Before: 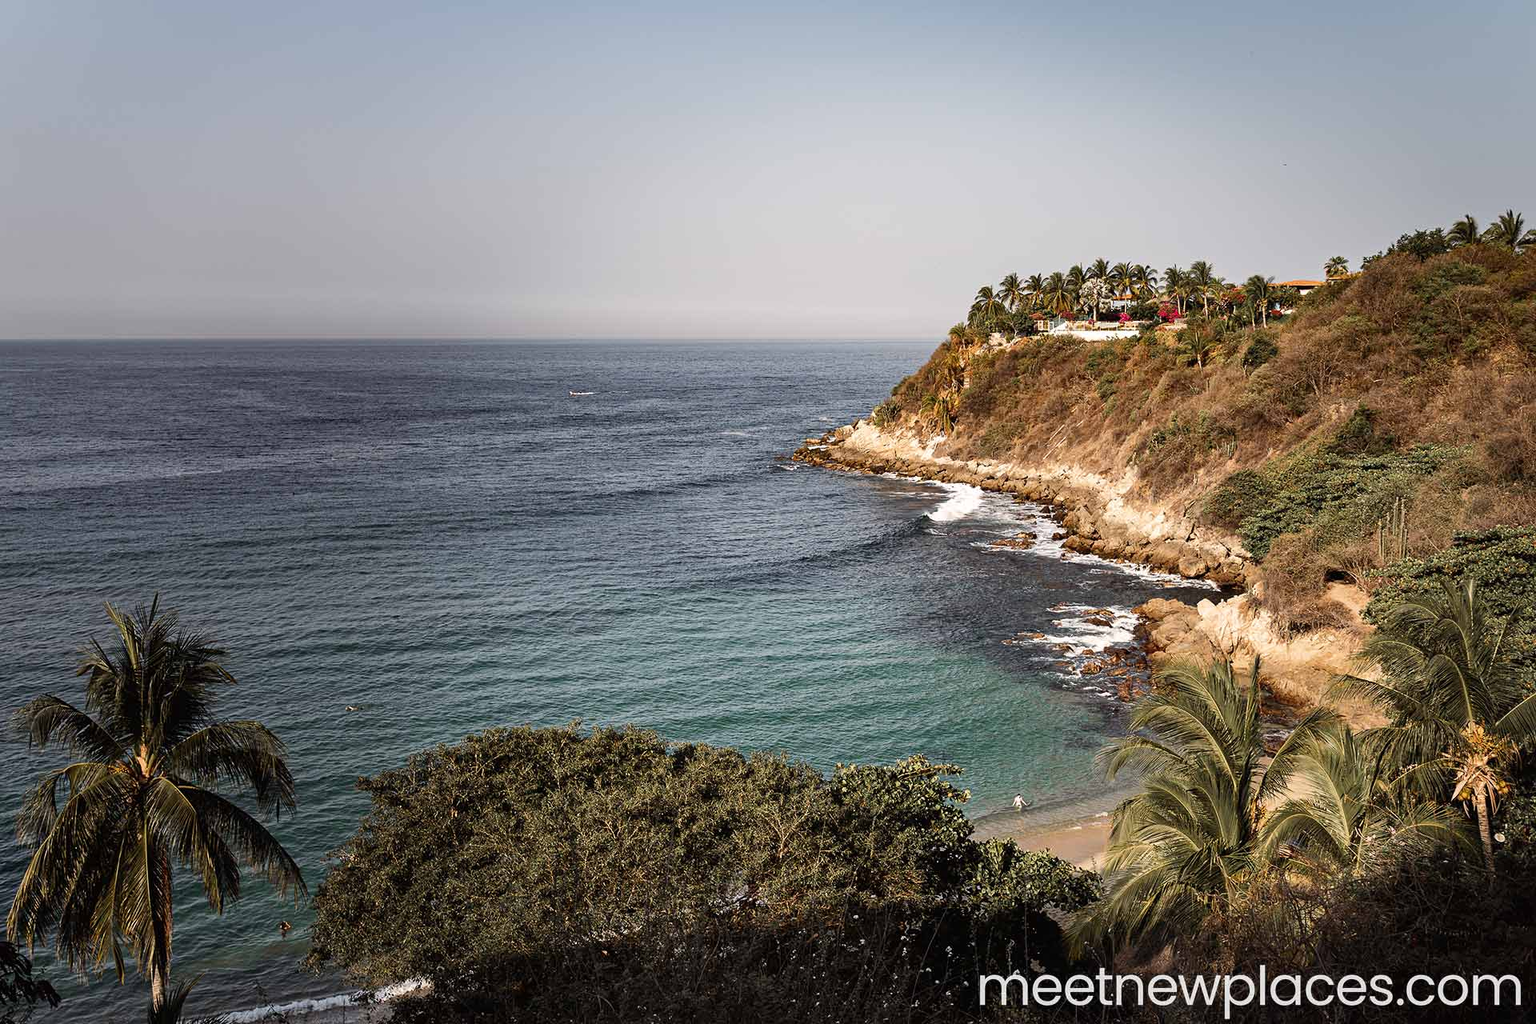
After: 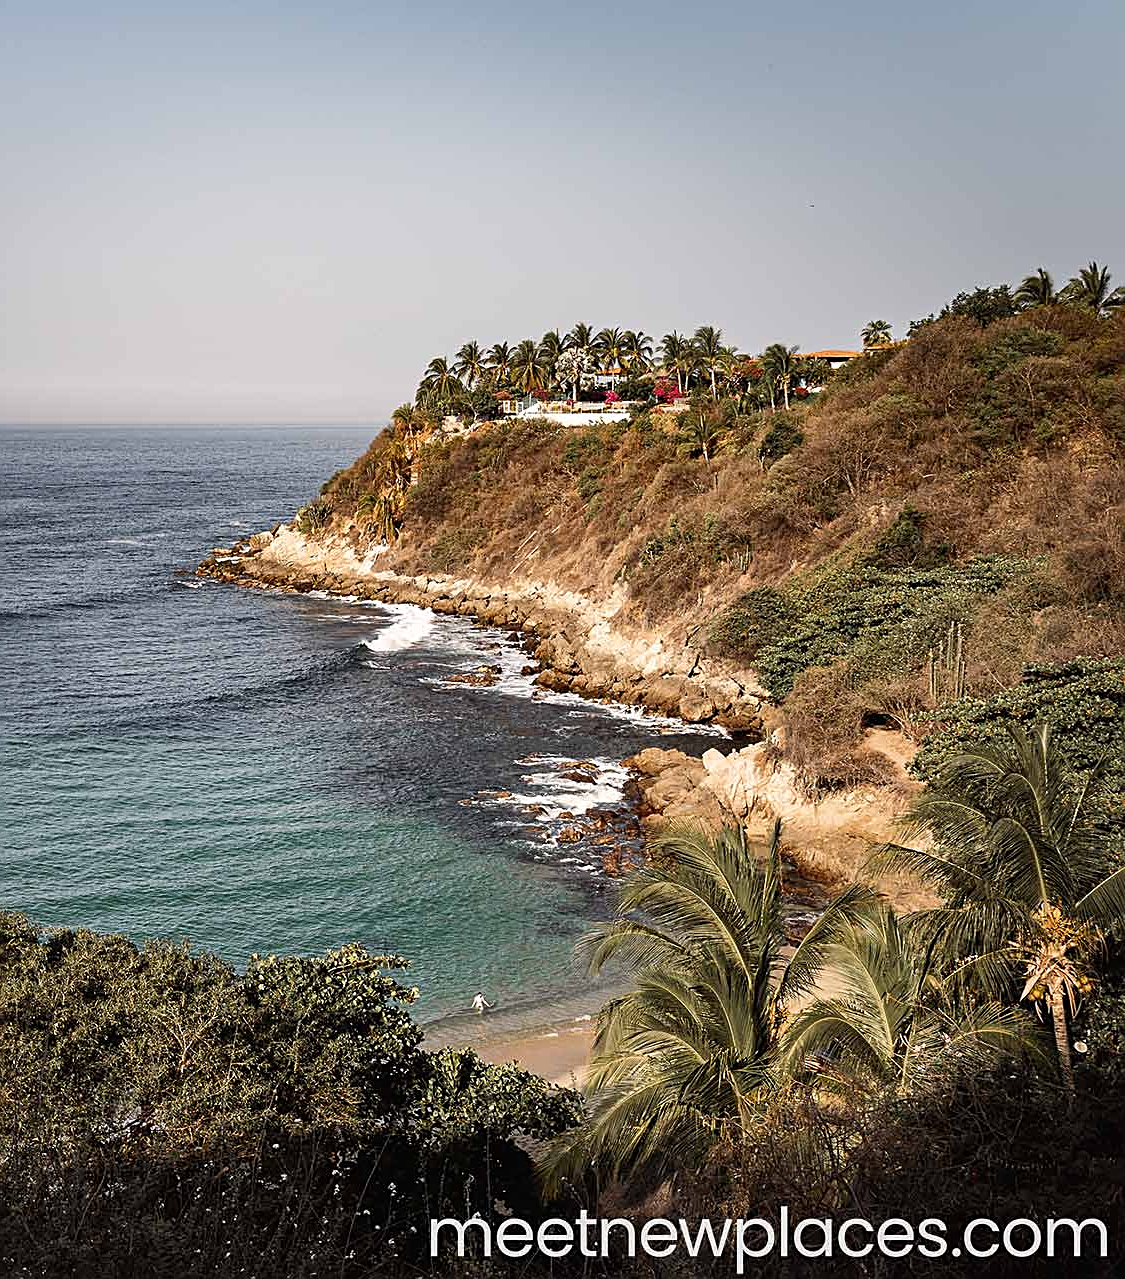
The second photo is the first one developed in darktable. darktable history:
white balance: emerald 1
sharpen: on, module defaults
crop: left 41.402%
